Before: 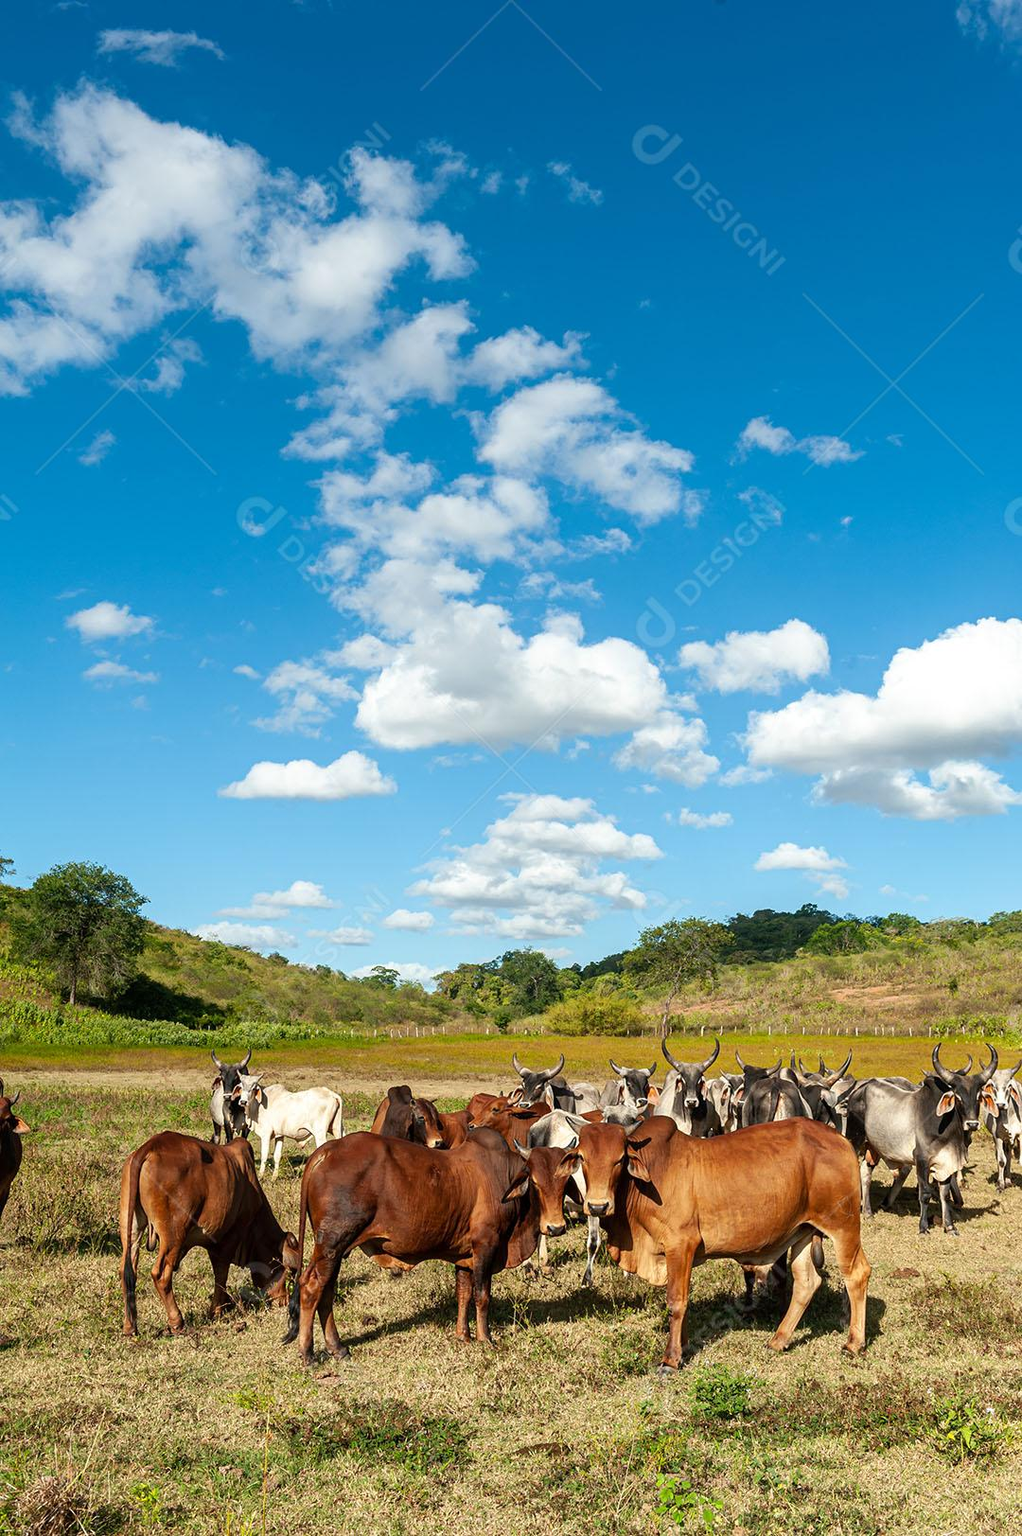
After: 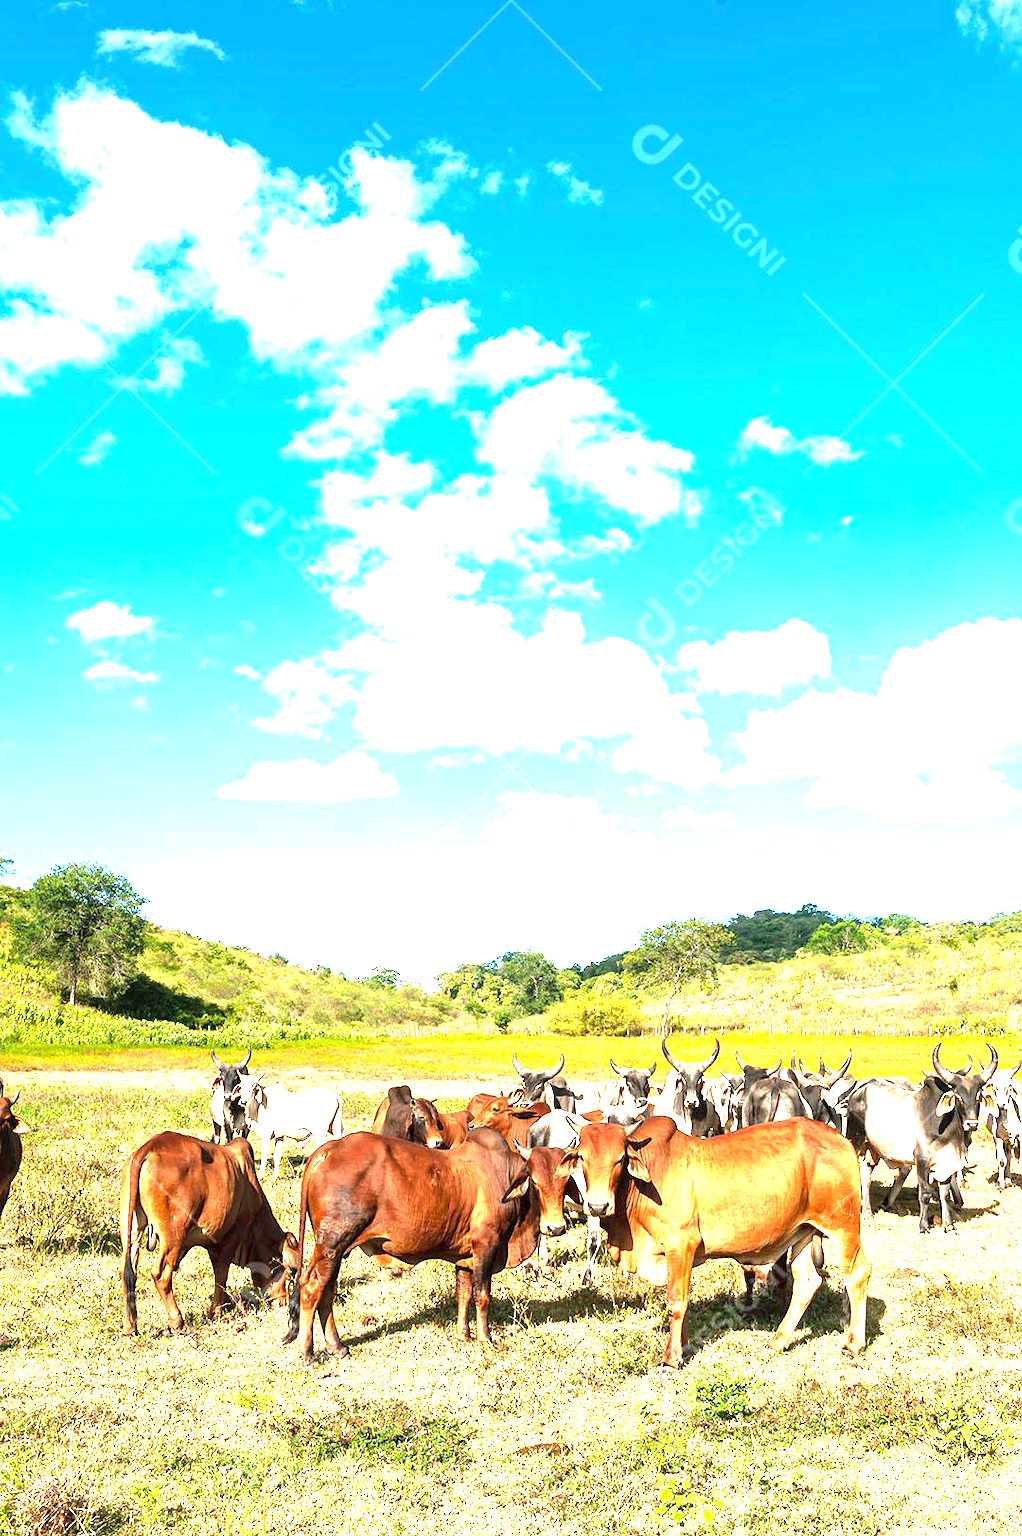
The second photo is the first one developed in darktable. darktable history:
exposure: black level correction 0, exposure 2.145 EV, compensate highlight preservation false
